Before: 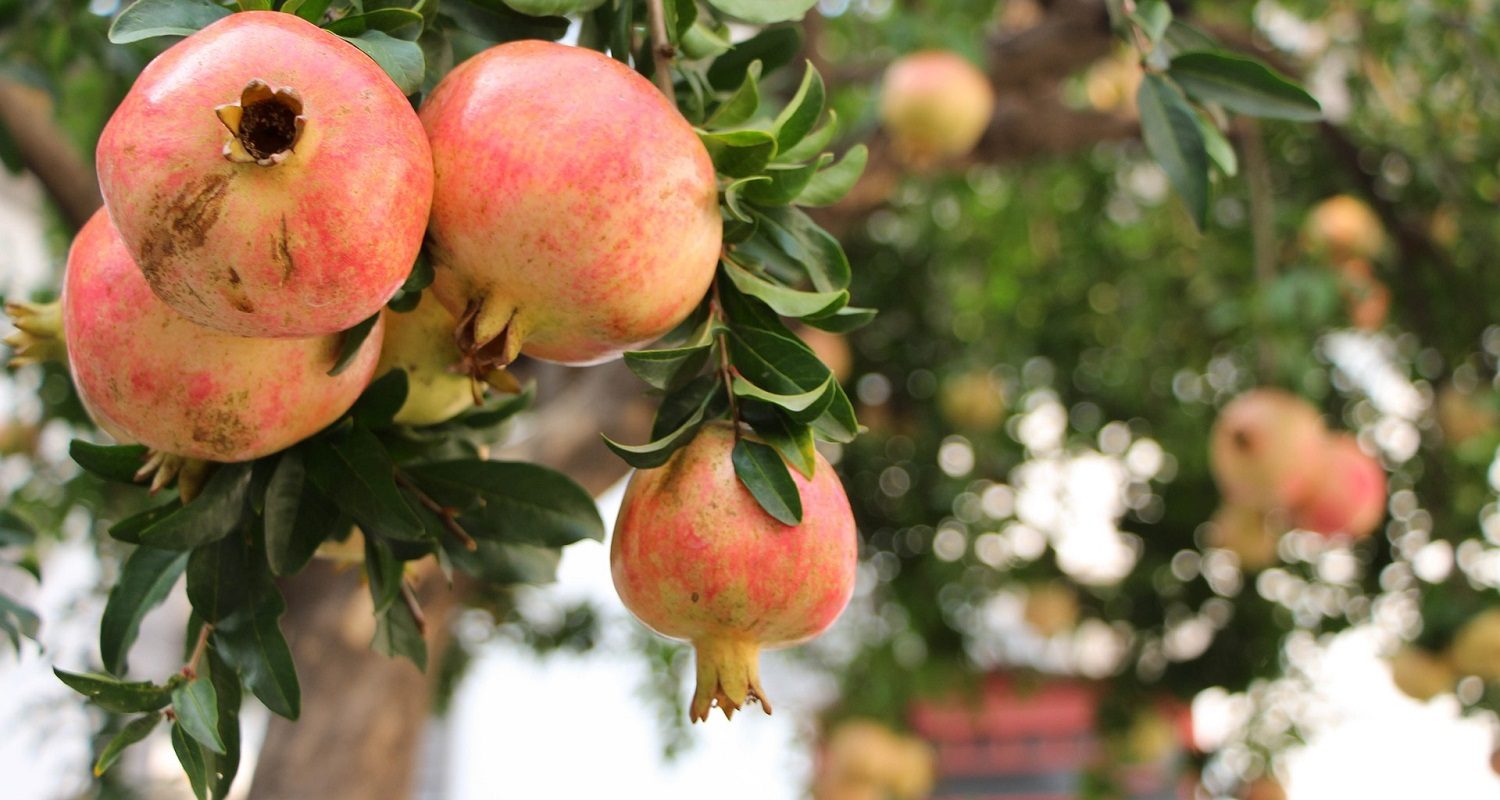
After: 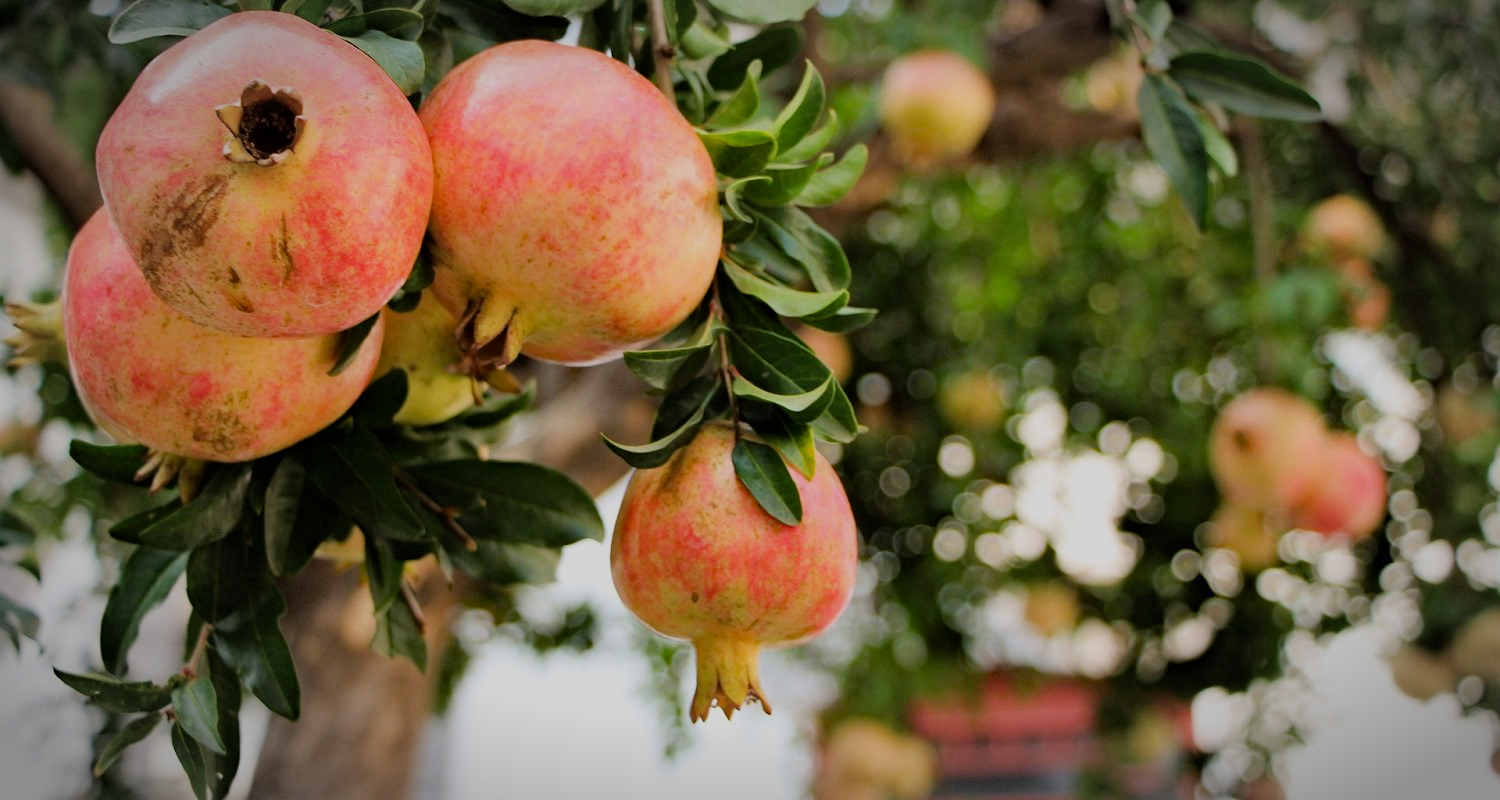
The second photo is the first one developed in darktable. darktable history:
filmic rgb: black relative exposure -7.65 EV, white relative exposure 4.56 EV, hardness 3.61
haze removal: strength 0.413, compatibility mode true, adaptive false
vignetting: brightness -0.575, automatic ratio true
